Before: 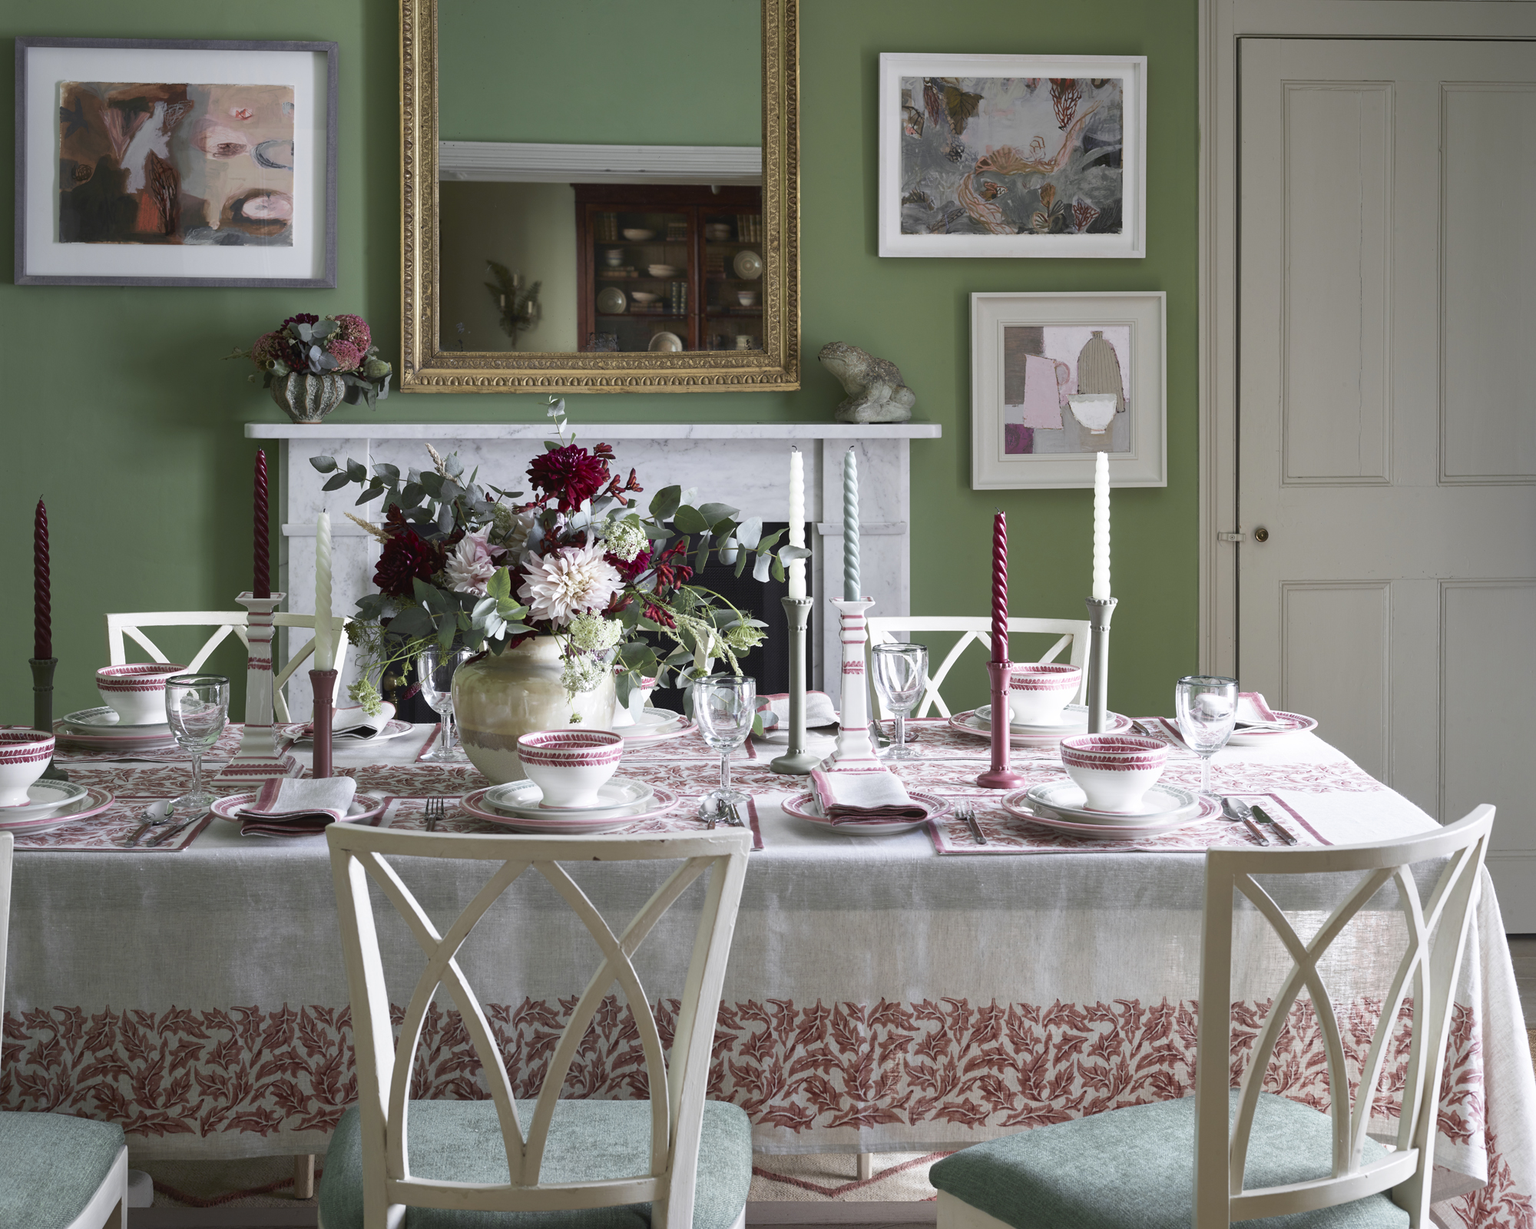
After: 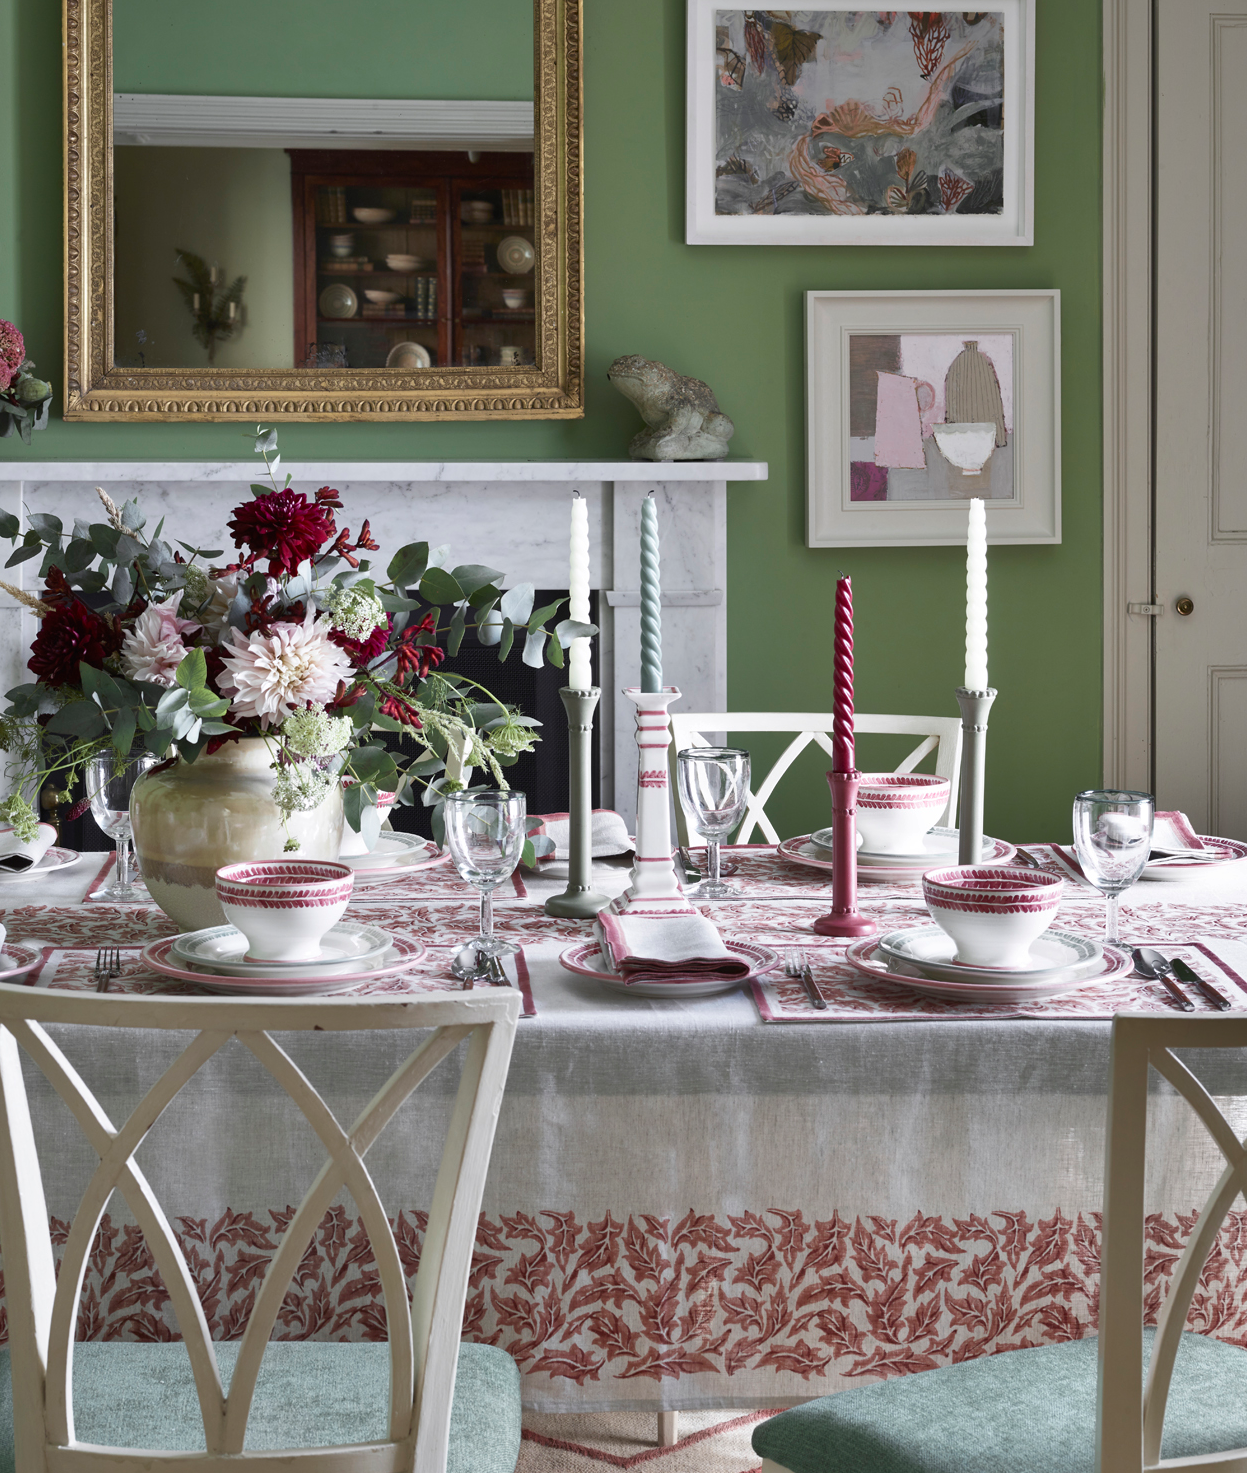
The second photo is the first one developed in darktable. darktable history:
crop and rotate: left 22.918%, top 5.629%, right 14.711%, bottom 2.247%
shadows and highlights: shadows 24.5, highlights -78.15, soften with gaussian
